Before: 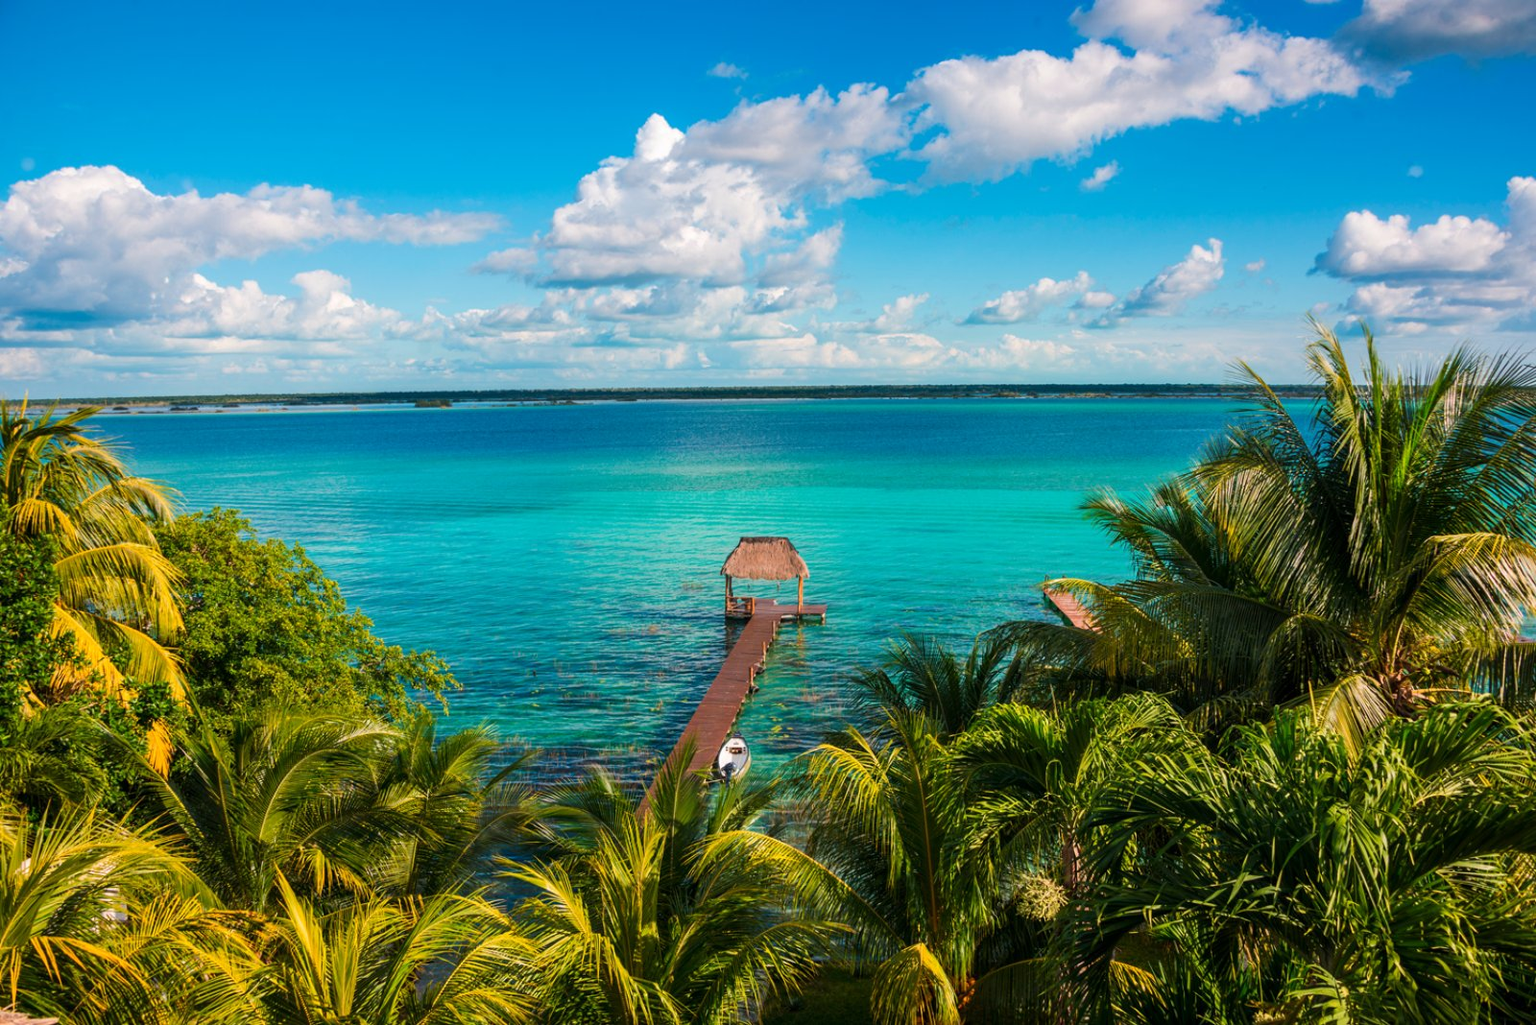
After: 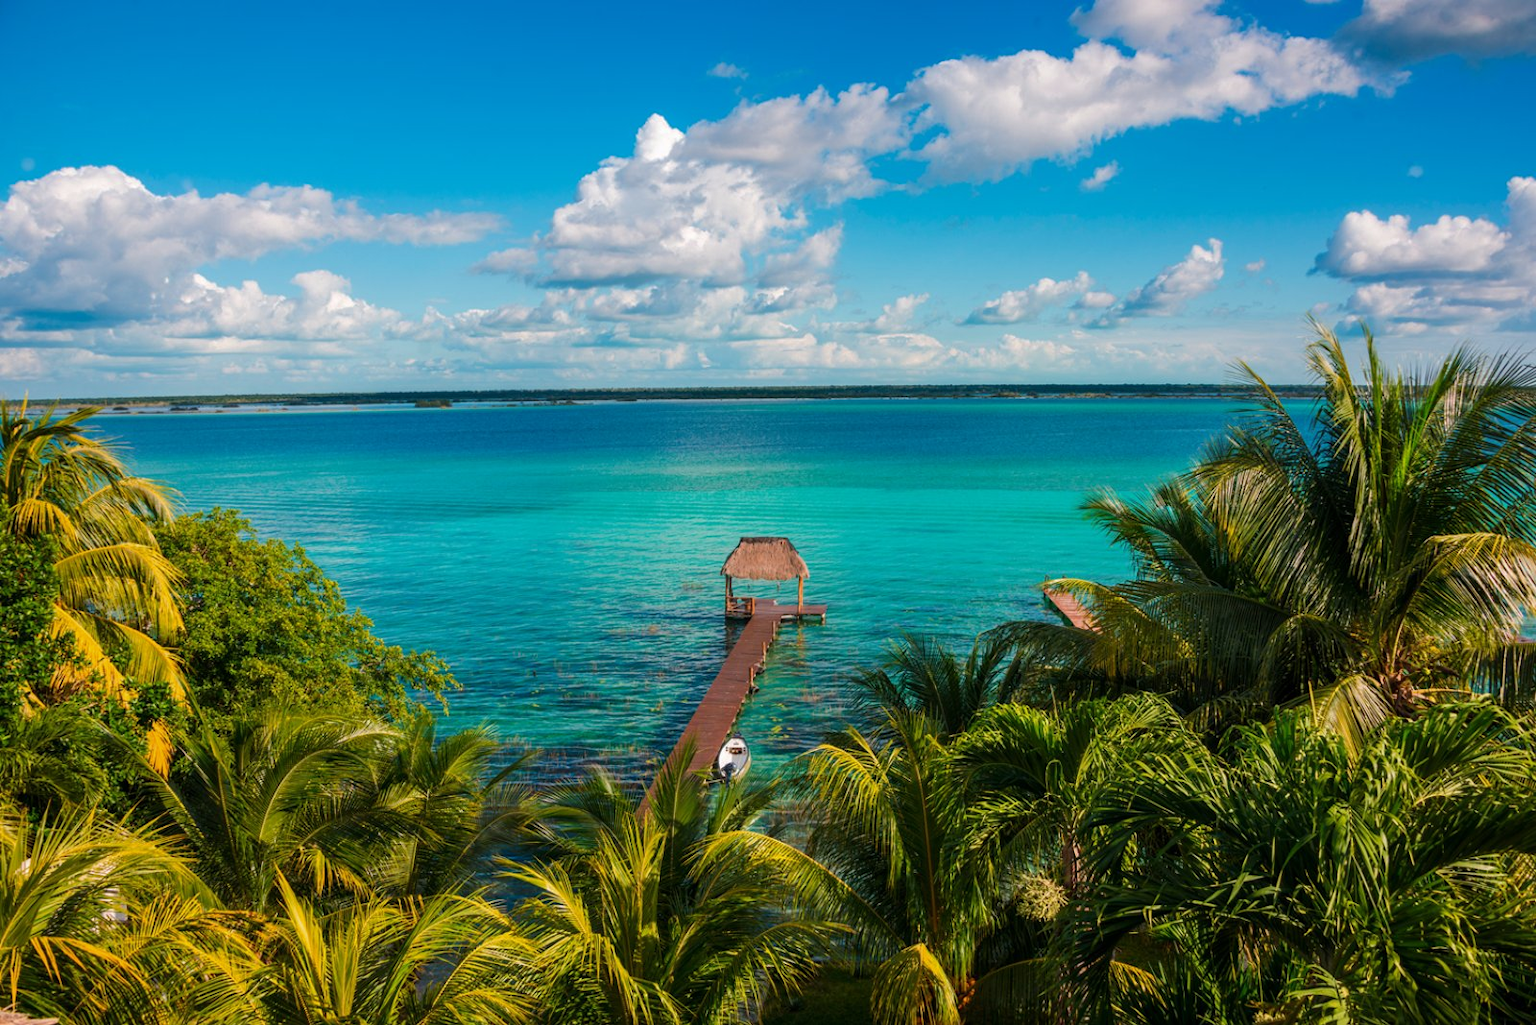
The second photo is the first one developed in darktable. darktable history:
base curve: curves: ch0 [(0, 0) (0.74, 0.67) (1, 1)]
